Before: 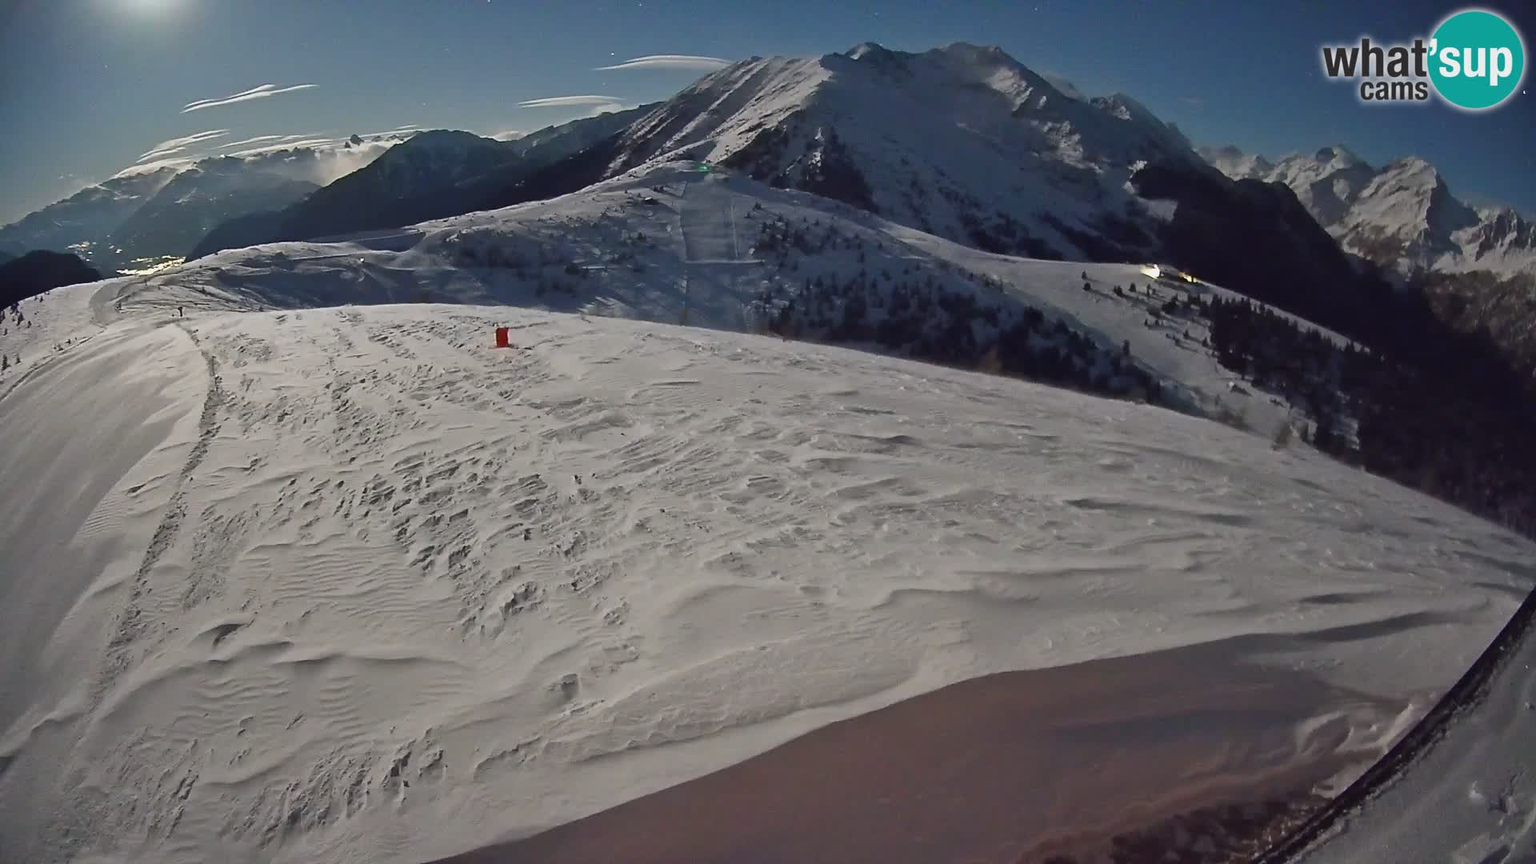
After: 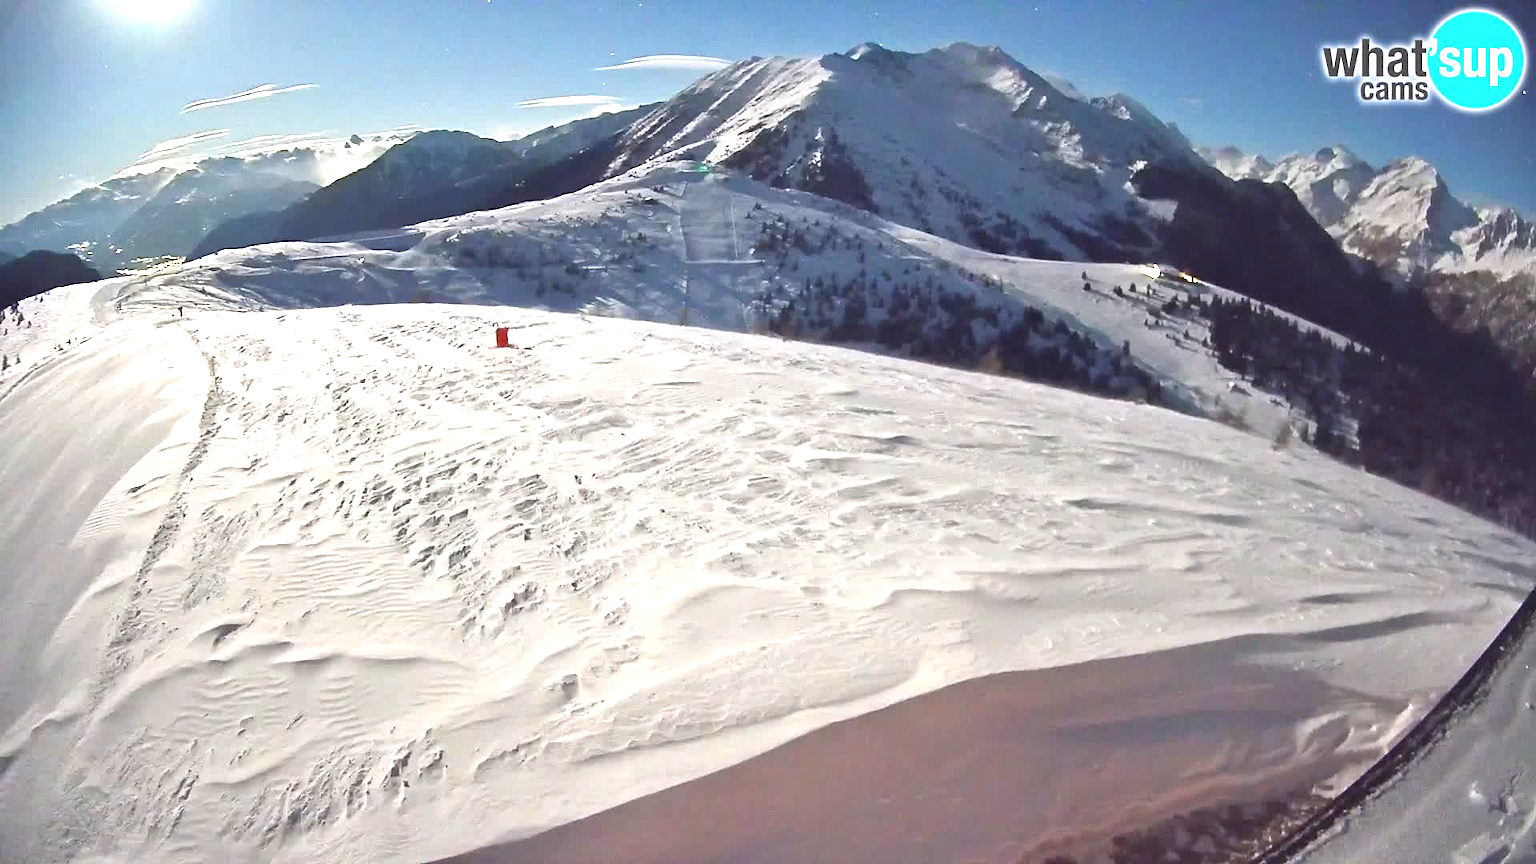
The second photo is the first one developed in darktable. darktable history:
exposure: black level correction 0, exposure 1.709 EV, compensate exposure bias true, compensate highlight preservation false
